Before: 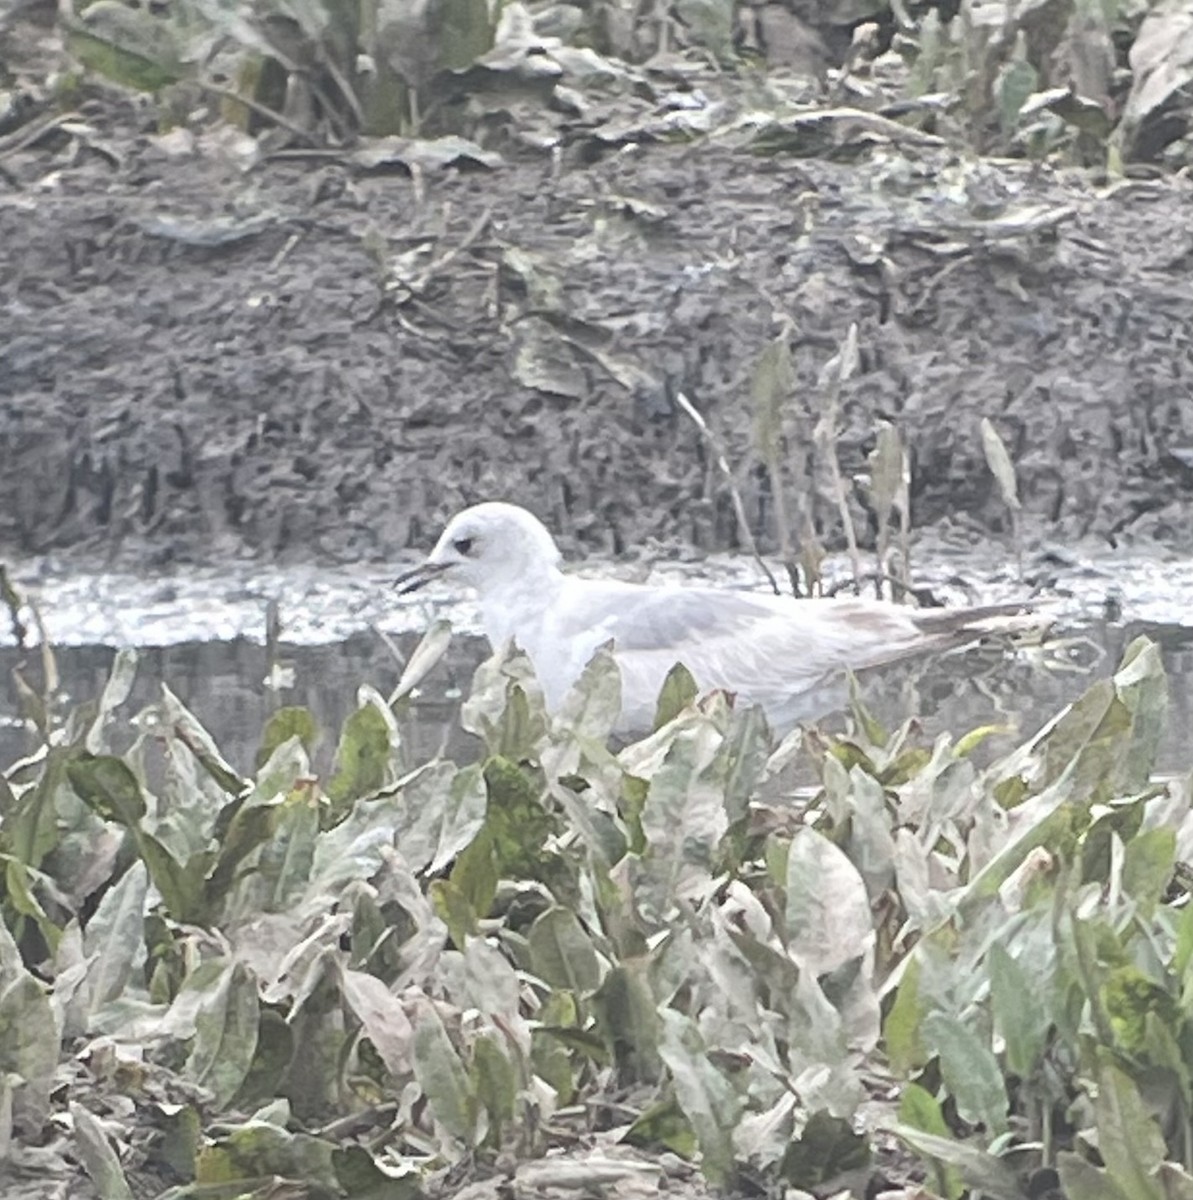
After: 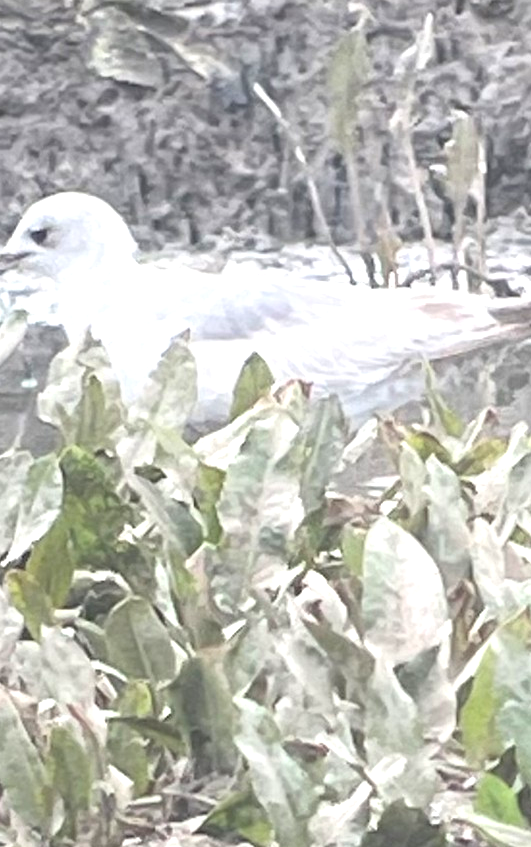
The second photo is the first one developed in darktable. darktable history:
crop: left 35.55%, top 25.889%, right 19.863%, bottom 3.454%
exposure: black level correction -0.002, exposure 0.539 EV, compensate highlight preservation false
